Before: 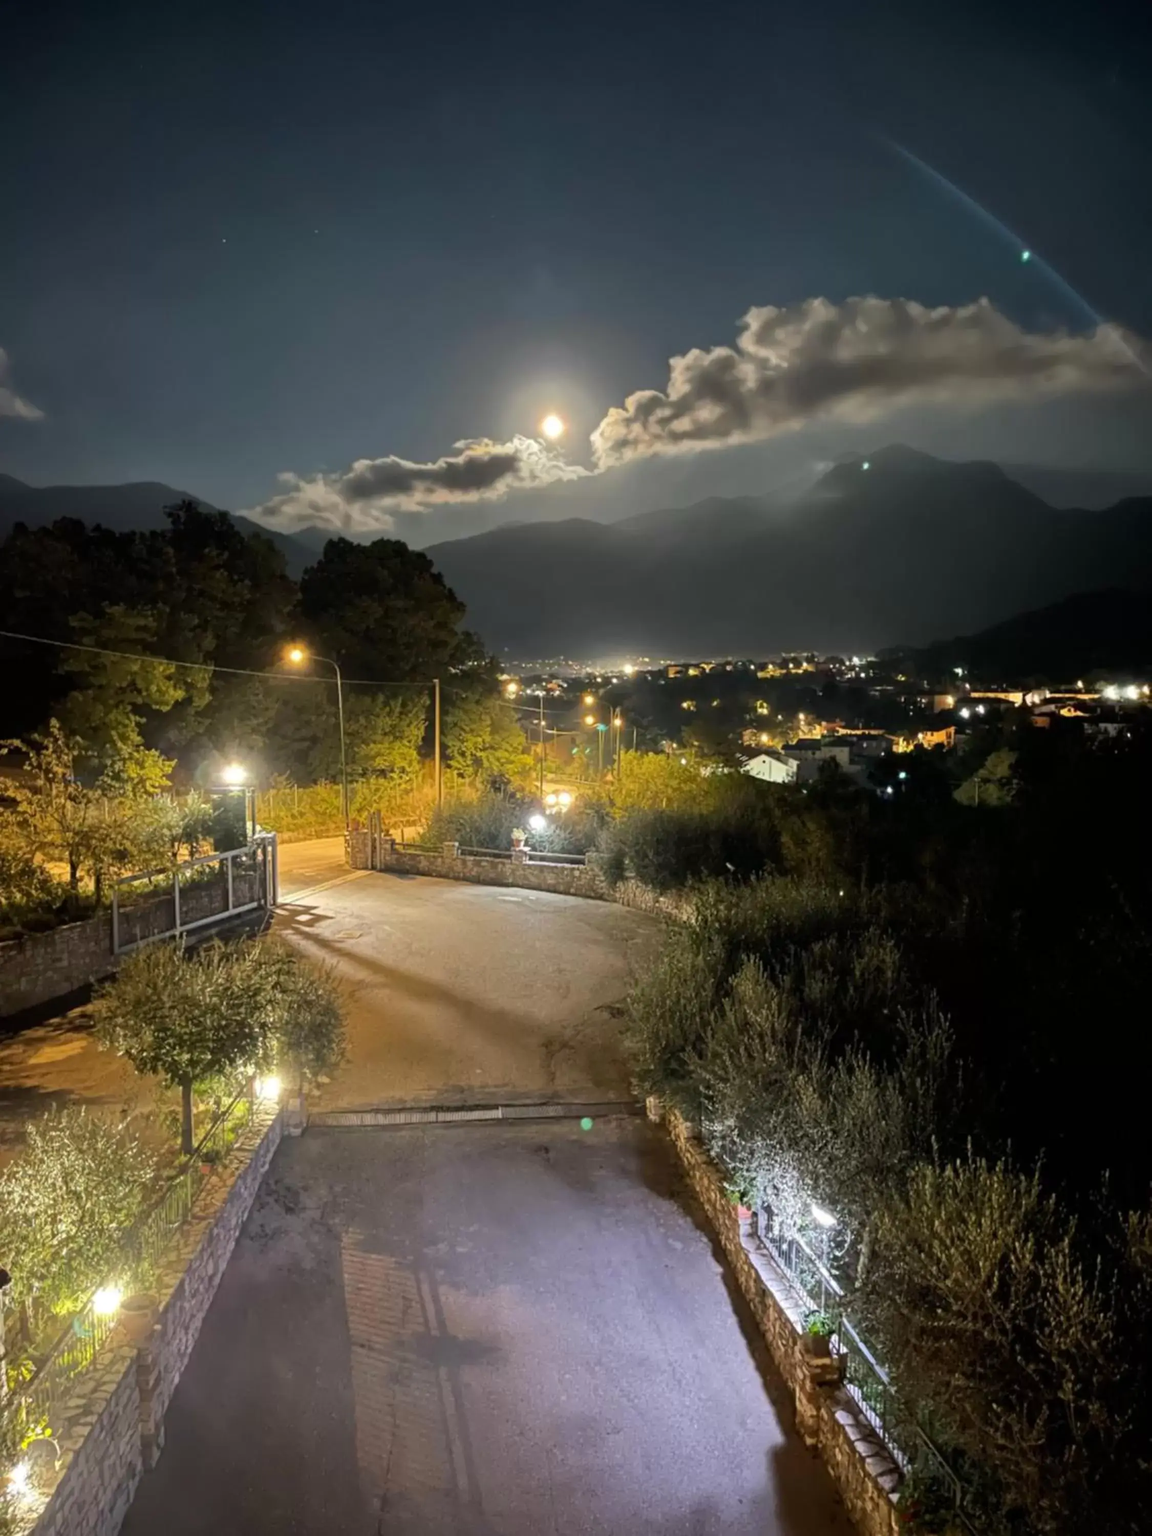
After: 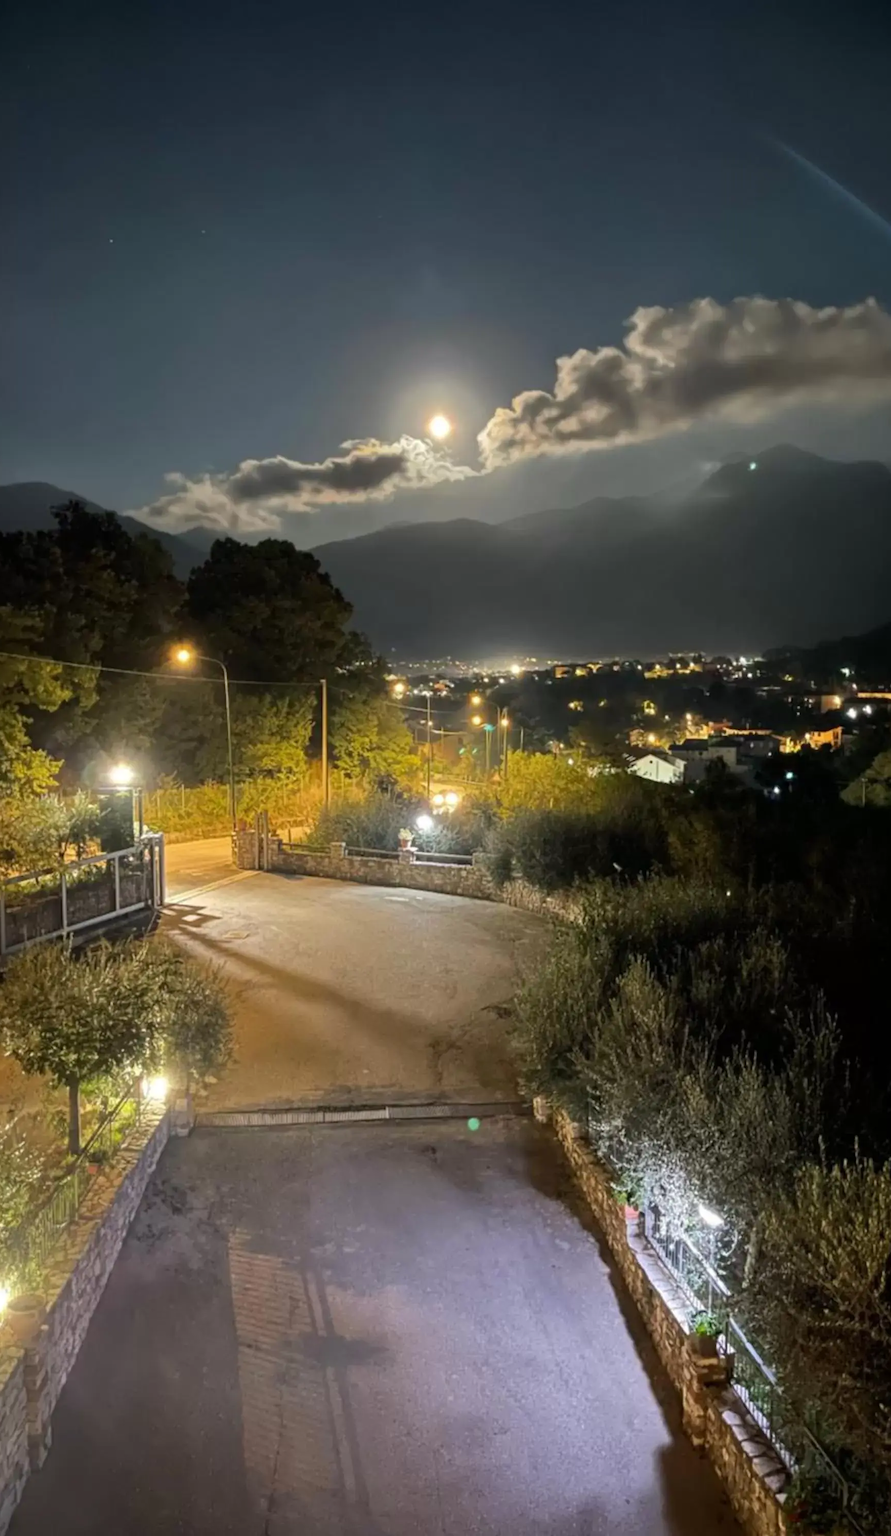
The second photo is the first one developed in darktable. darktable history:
crop: left 9.865%, right 12.753%
